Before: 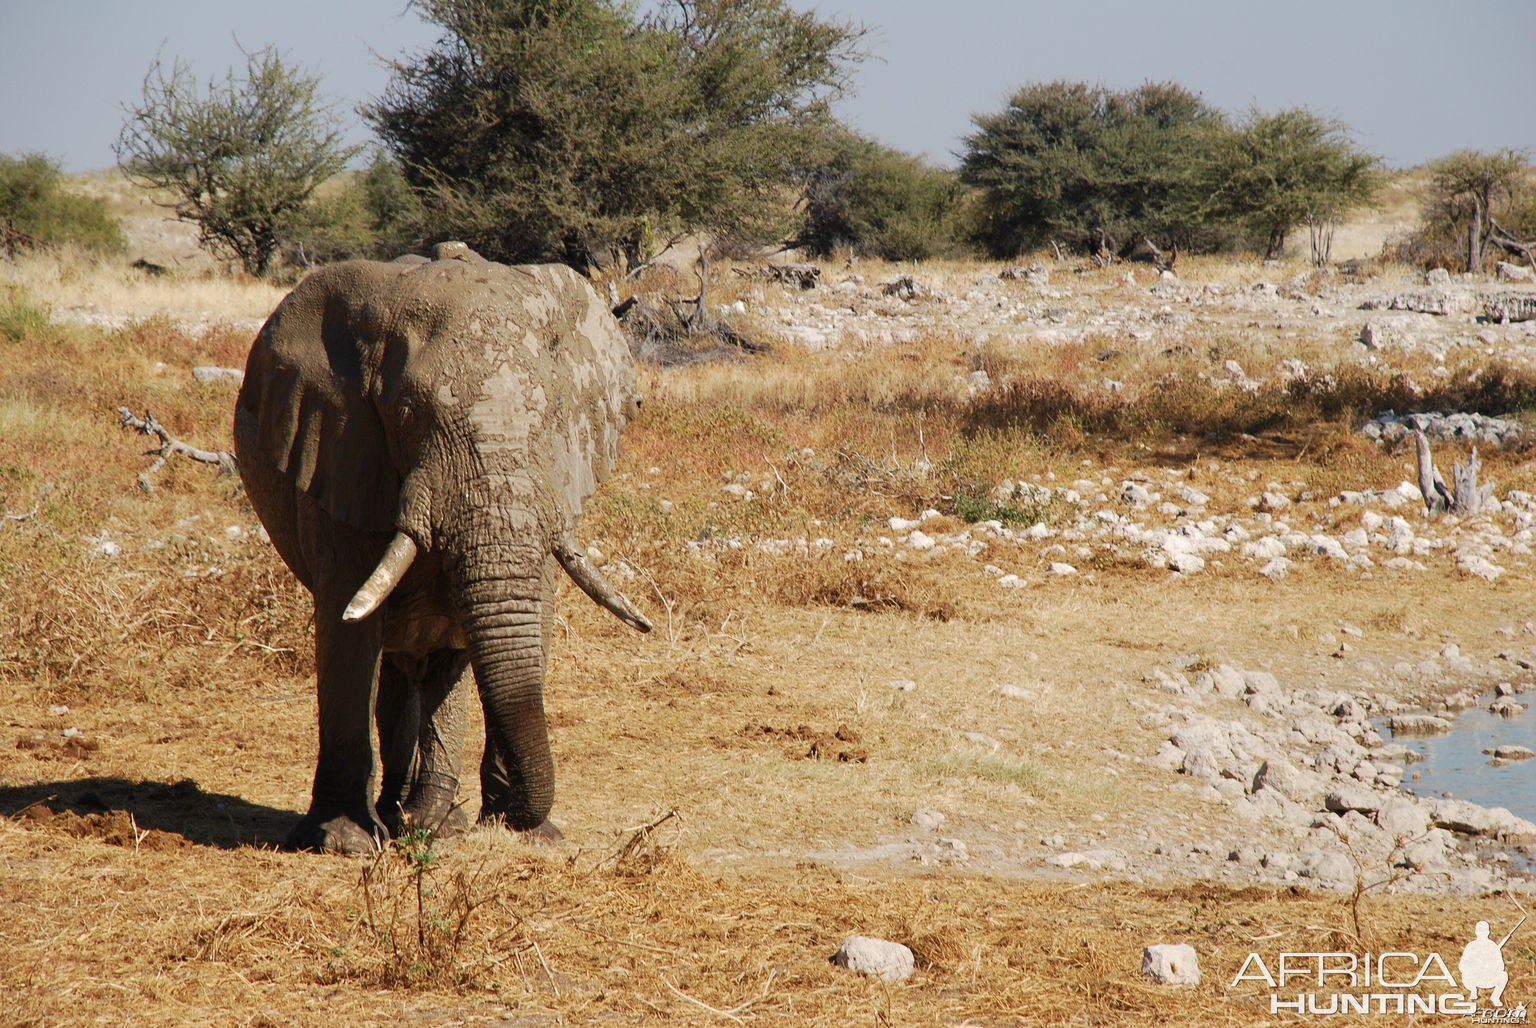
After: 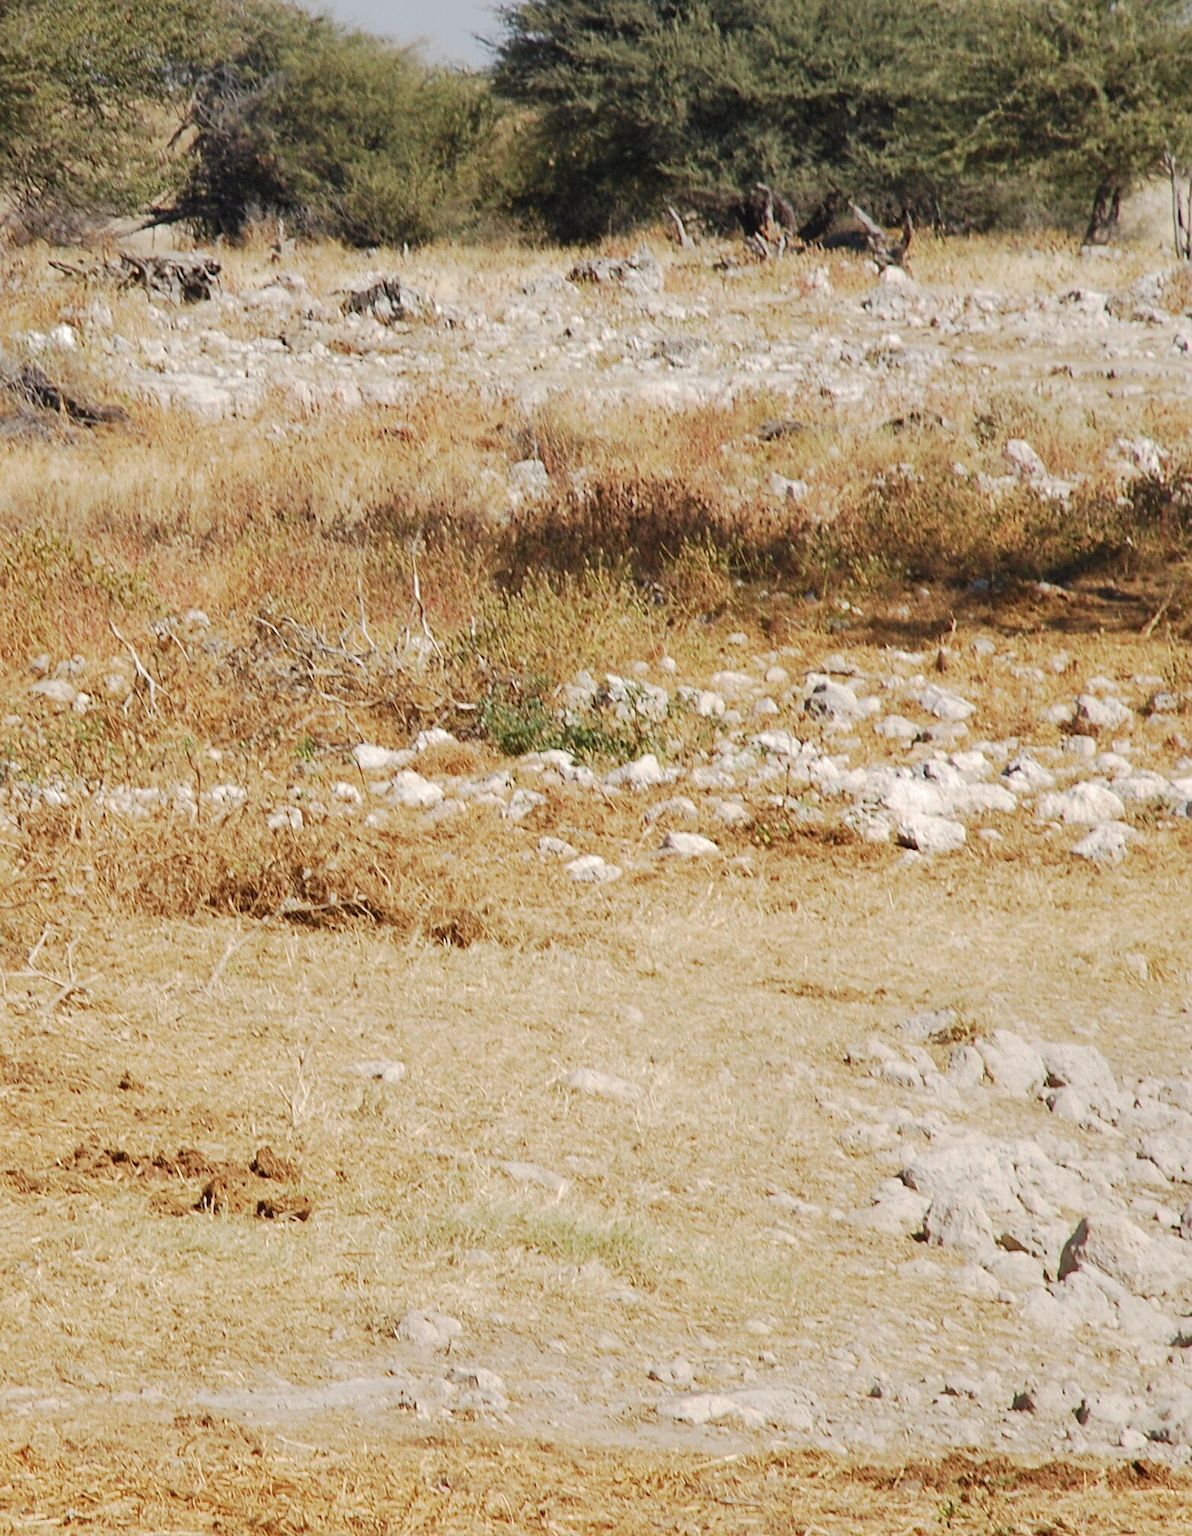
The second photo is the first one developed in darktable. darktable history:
crop: left 46.007%, top 13.037%, right 13.957%, bottom 9.922%
sharpen: amount 0.205
base curve: curves: ch0 [(0, 0) (0.262, 0.32) (0.722, 0.705) (1, 1)], preserve colors none
